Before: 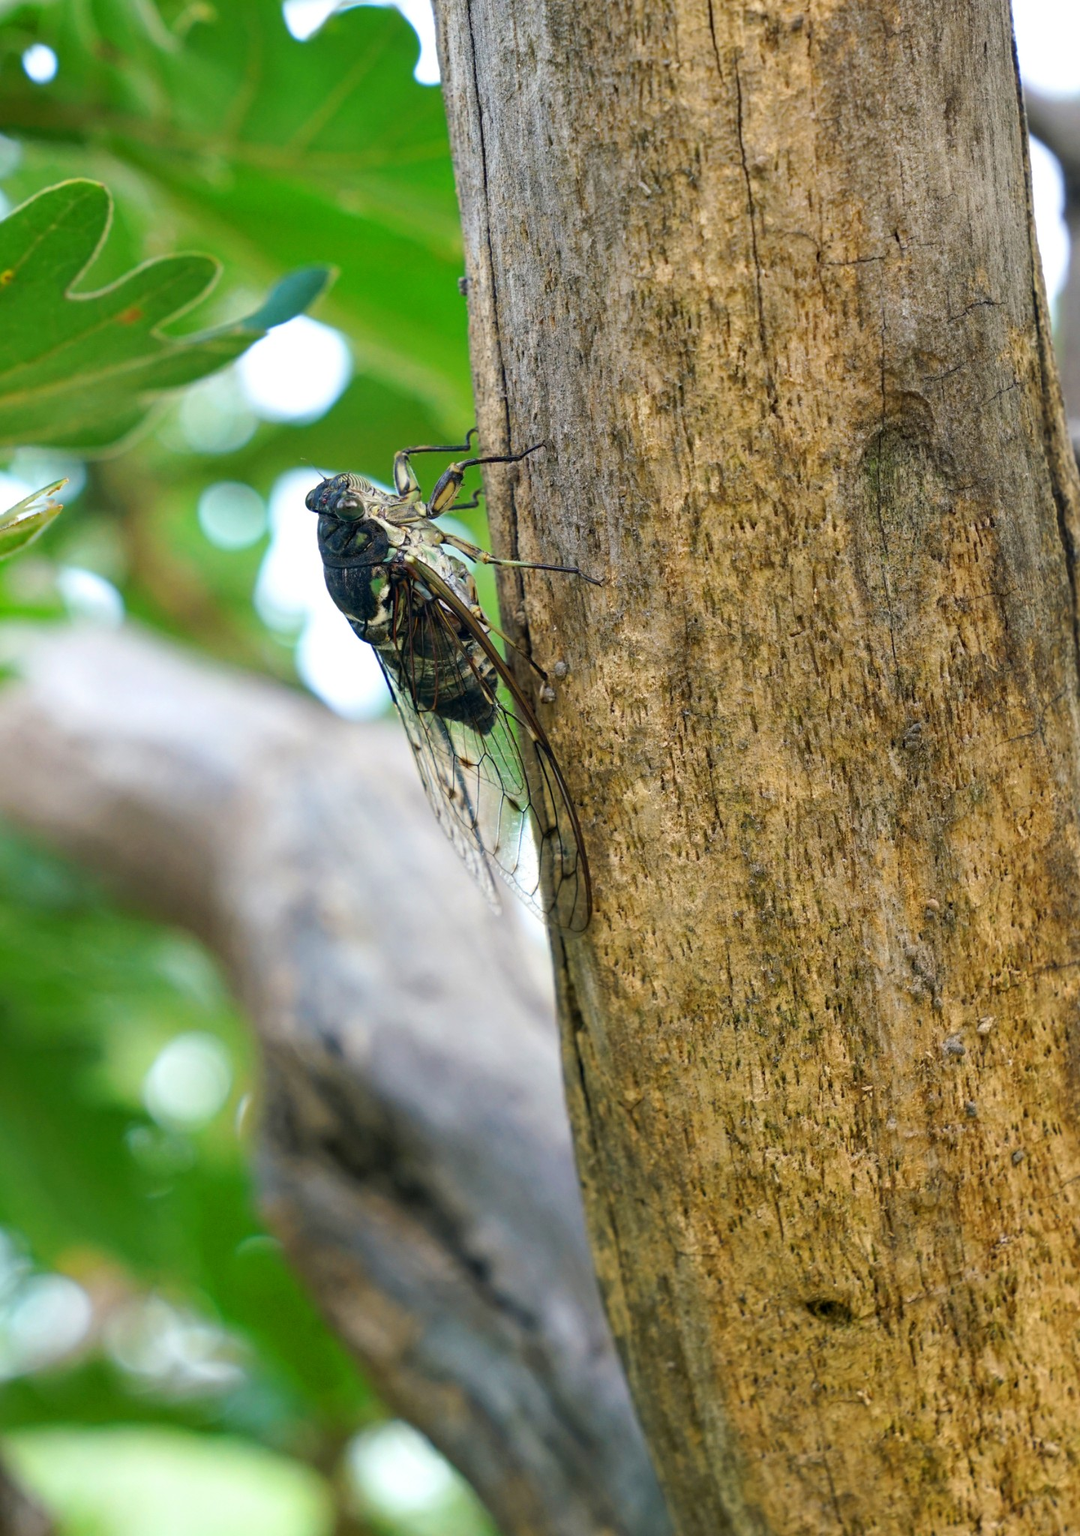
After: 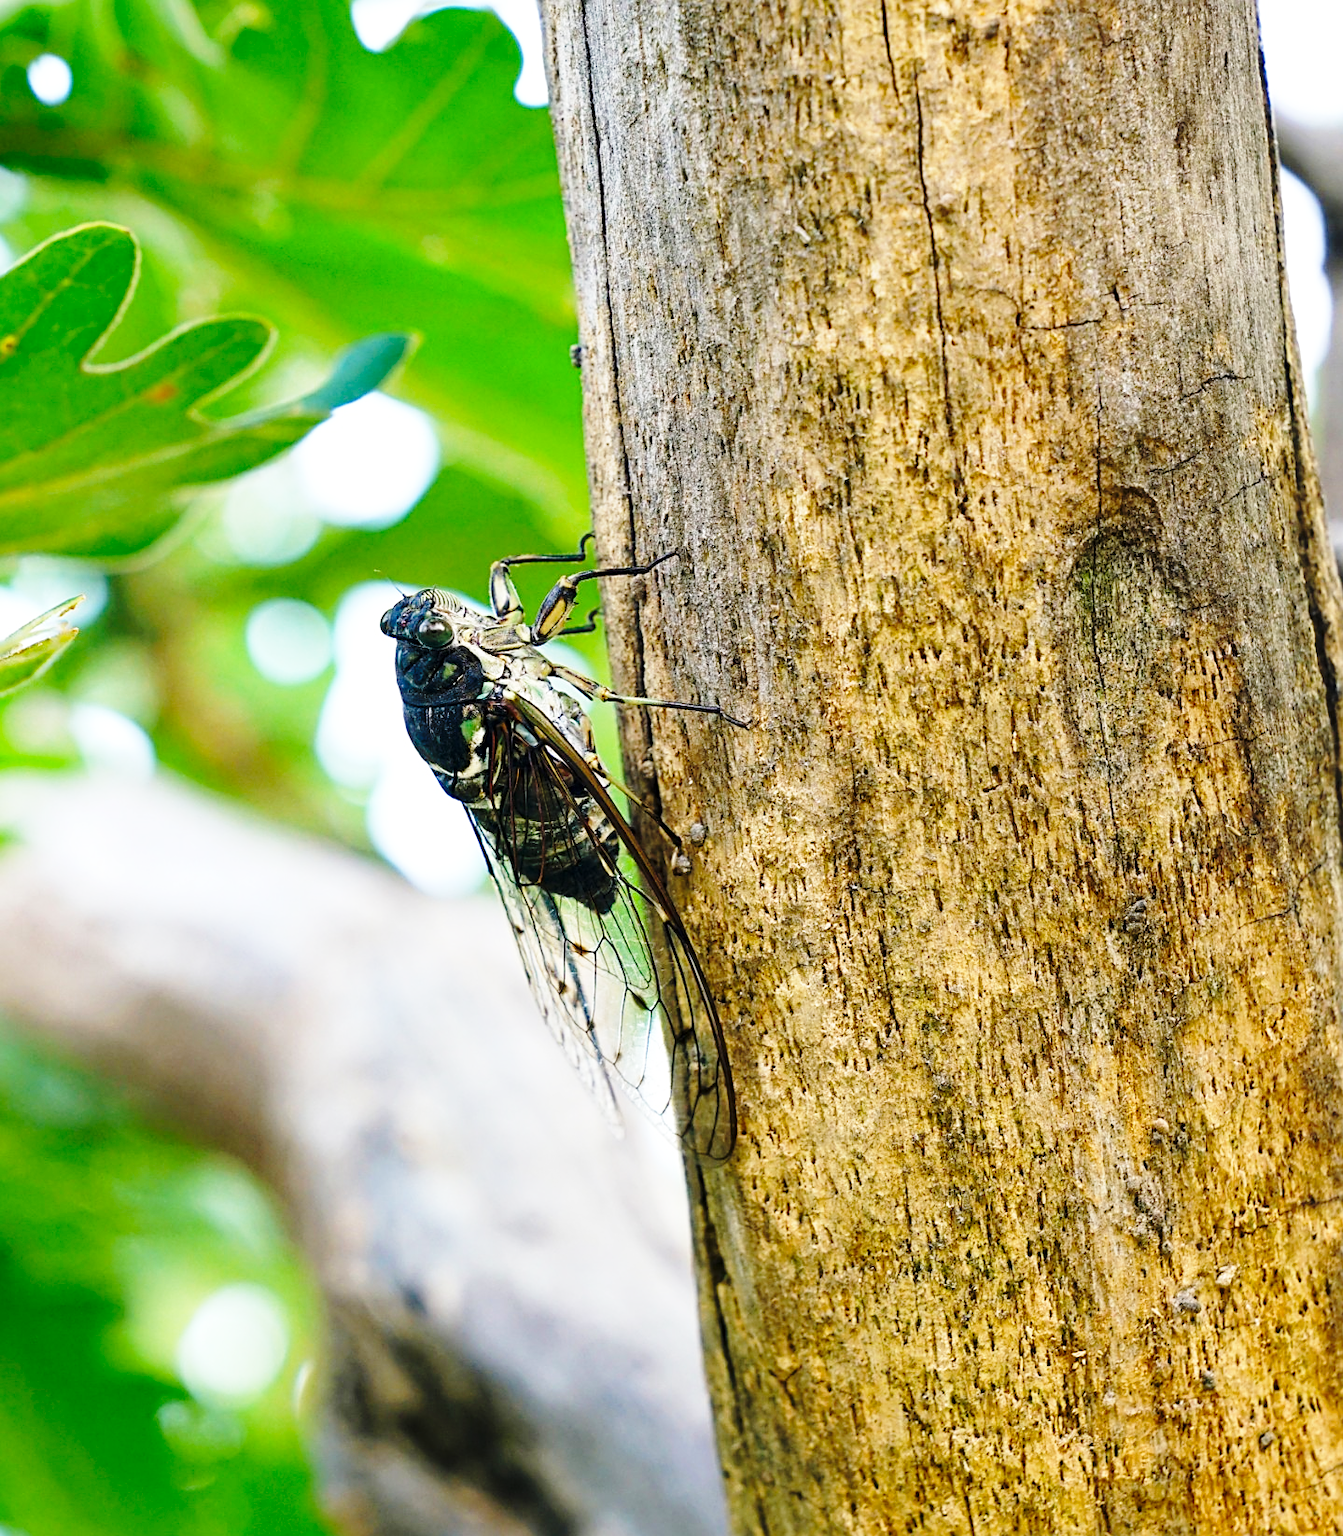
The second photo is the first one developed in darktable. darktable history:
crop: bottom 19.584%
base curve: curves: ch0 [(0, 0) (0.04, 0.03) (0.133, 0.232) (0.448, 0.748) (0.843, 0.968) (1, 1)], exposure shift 0.01, preserve colors none
tone equalizer: on, module defaults
sharpen: on, module defaults
